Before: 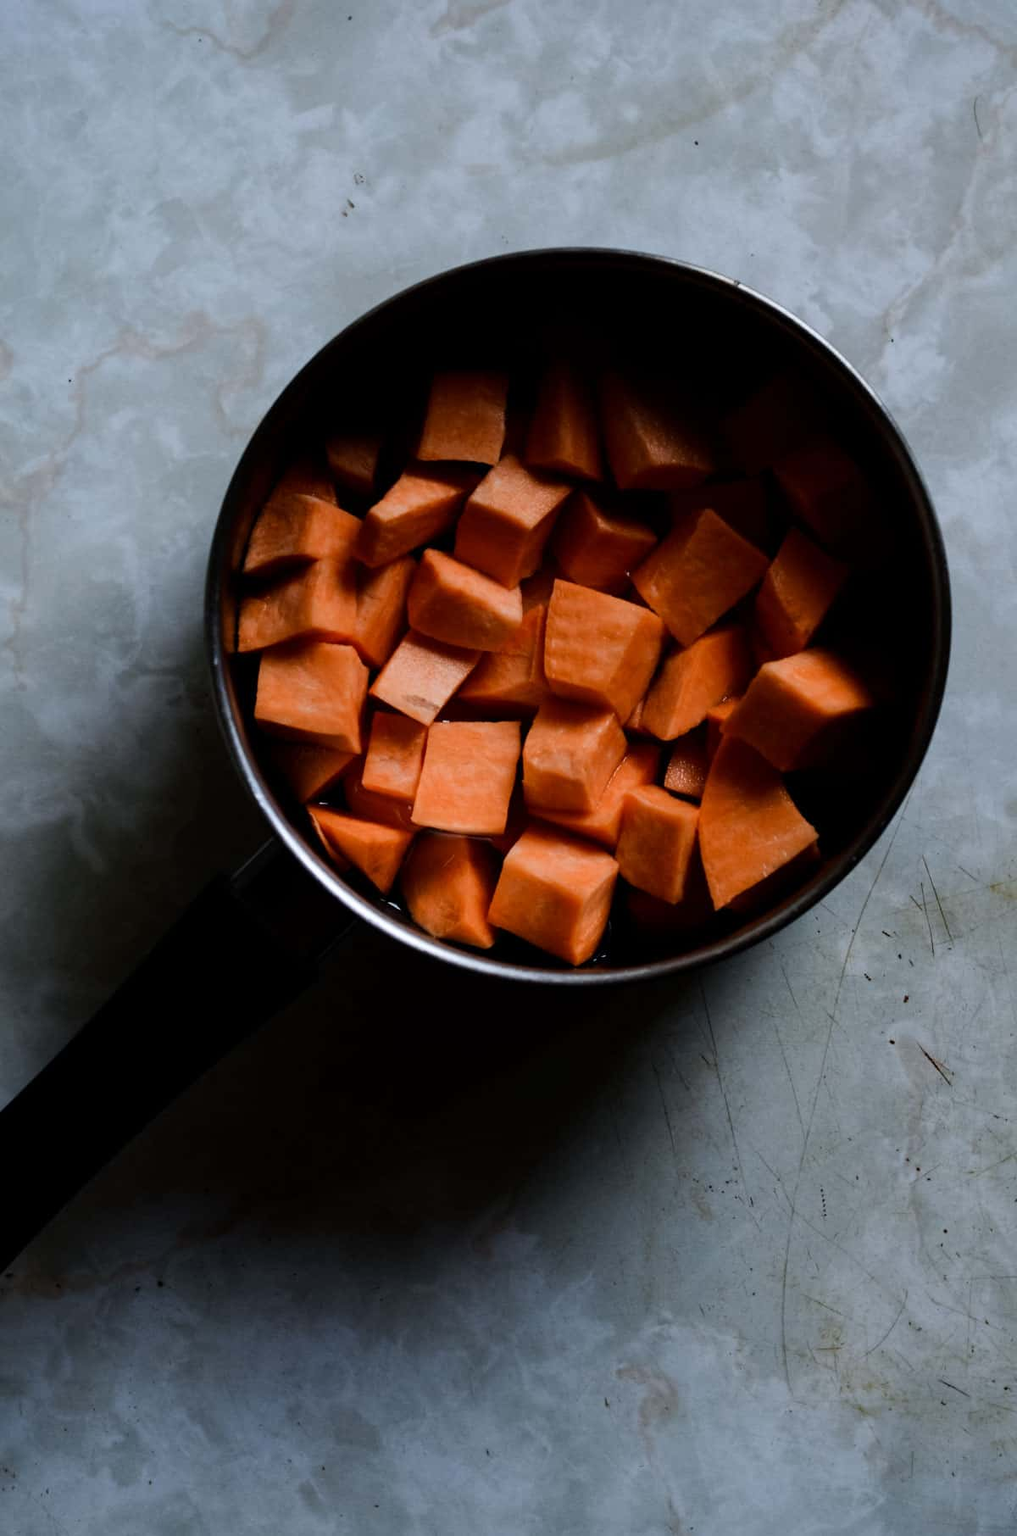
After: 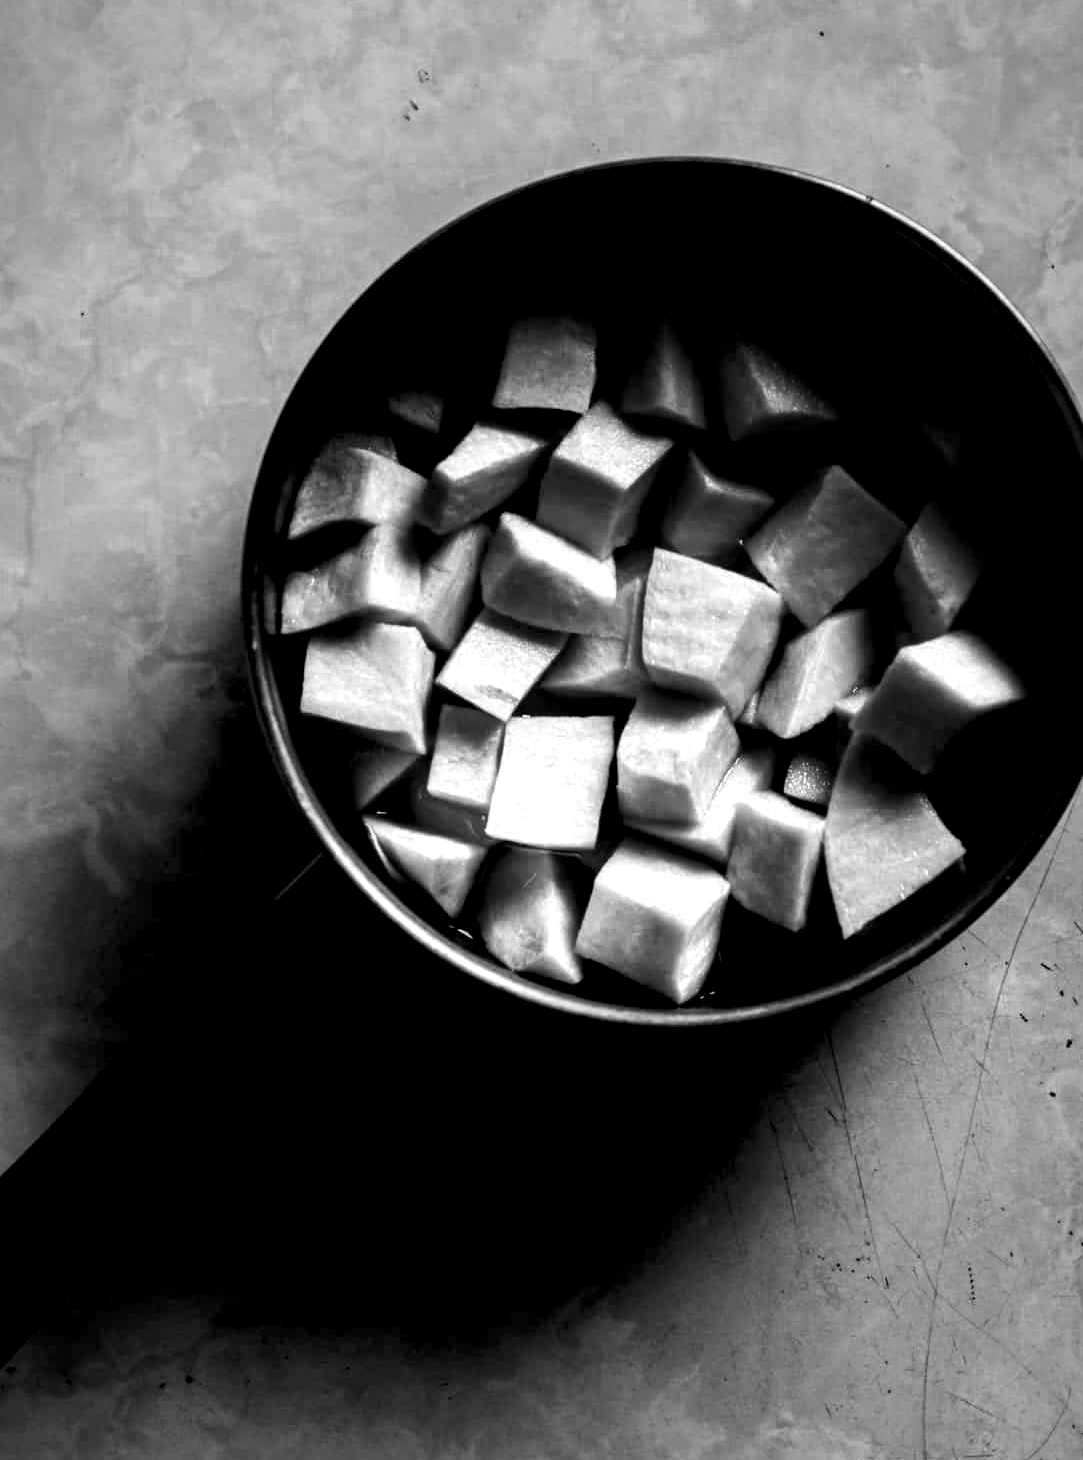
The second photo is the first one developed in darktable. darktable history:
local contrast: detail 150%
crop: top 7.472%, right 9.723%, bottom 11.951%
color correction: highlights a* -1.78, highlights b* 10.02, shadows a* 0.754, shadows b* 19.59
vignetting: fall-off start 96.53%, fall-off radius 99.49%, width/height ratio 0.612
color zones: curves: ch0 [(0, 0.554) (0.146, 0.662) (0.293, 0.86) (0.503, 0.774) (0.637, 0.106) (0.74, 0.072) (0.866, 0.488) (0.998, 0.569)]; ch1 [(0, 0) (0.143, 0) (0.286, 0) (0.429, 0) (0.571, 0) (0.714, 0) (0.857, 0)]
